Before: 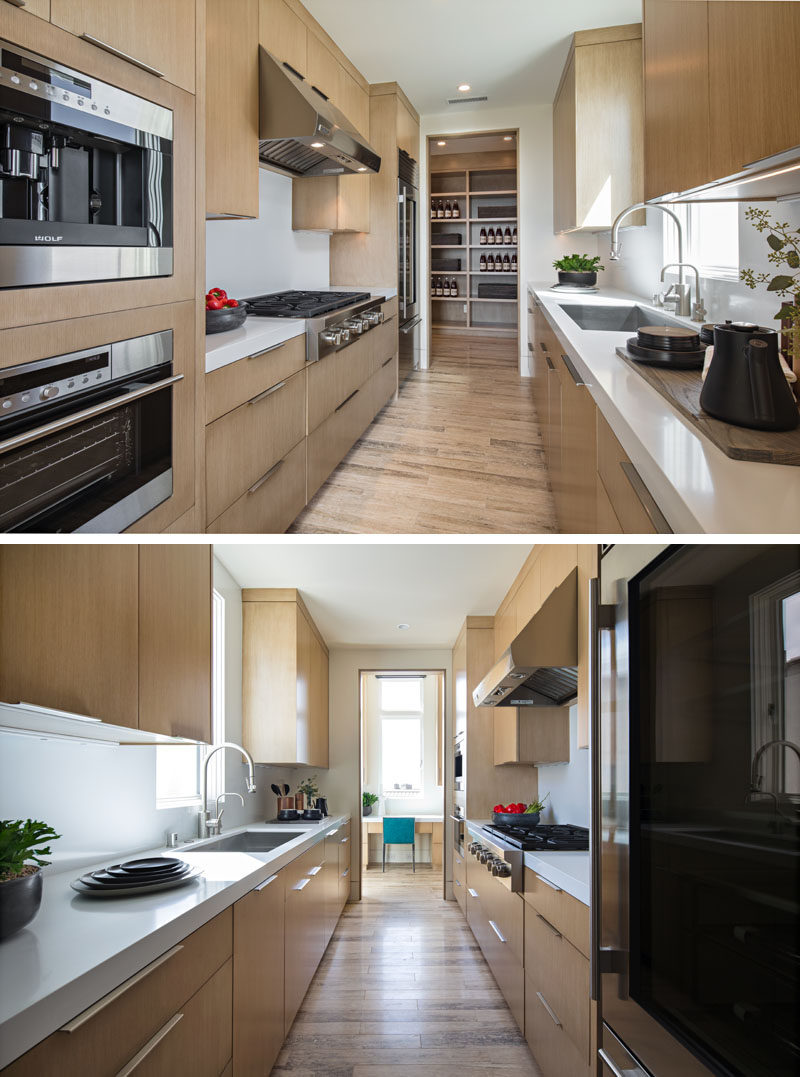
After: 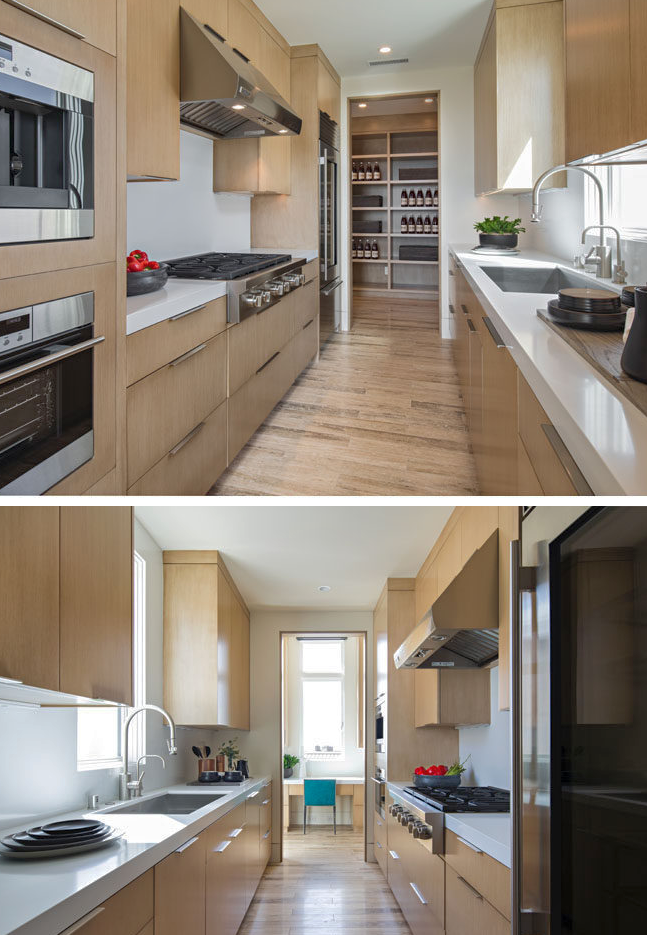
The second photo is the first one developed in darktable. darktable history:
shadows and highlights: on, module defaults
crop: left 9.931%, top 3.559%, right 9.167%, bottom 9.545%
